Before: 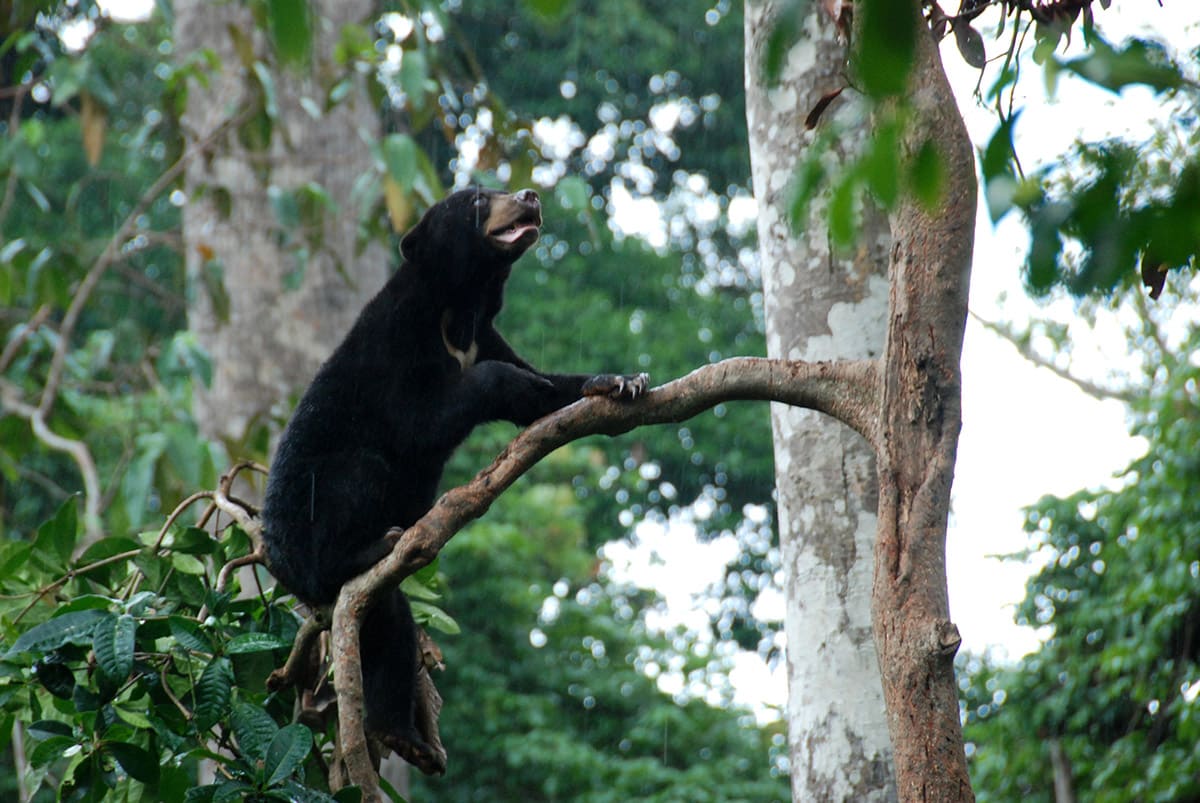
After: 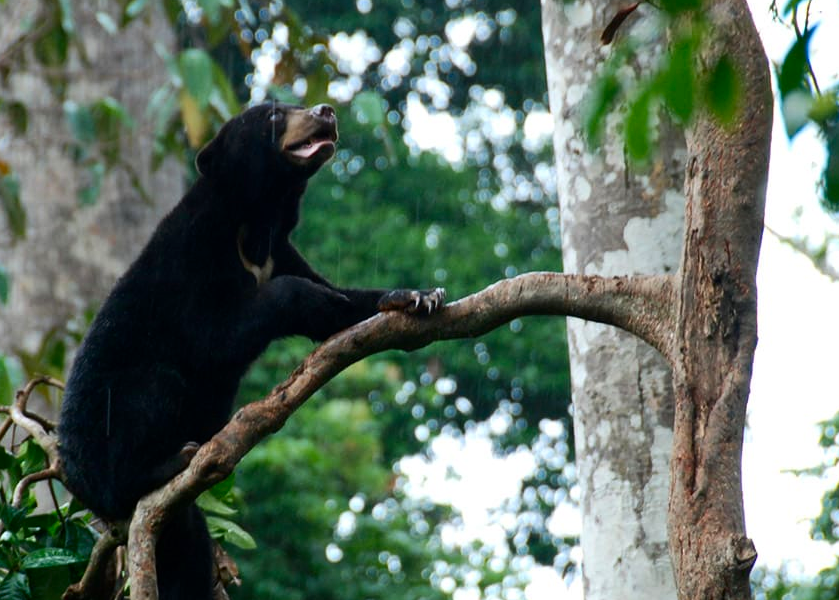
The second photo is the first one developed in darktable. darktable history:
crop and rotate: left 17.046%, top 10.659%, right 12.989%, bottom 14.553%
contrast brightness saturation: contrast 0.13, brightness -0.05, saturation 0.16
